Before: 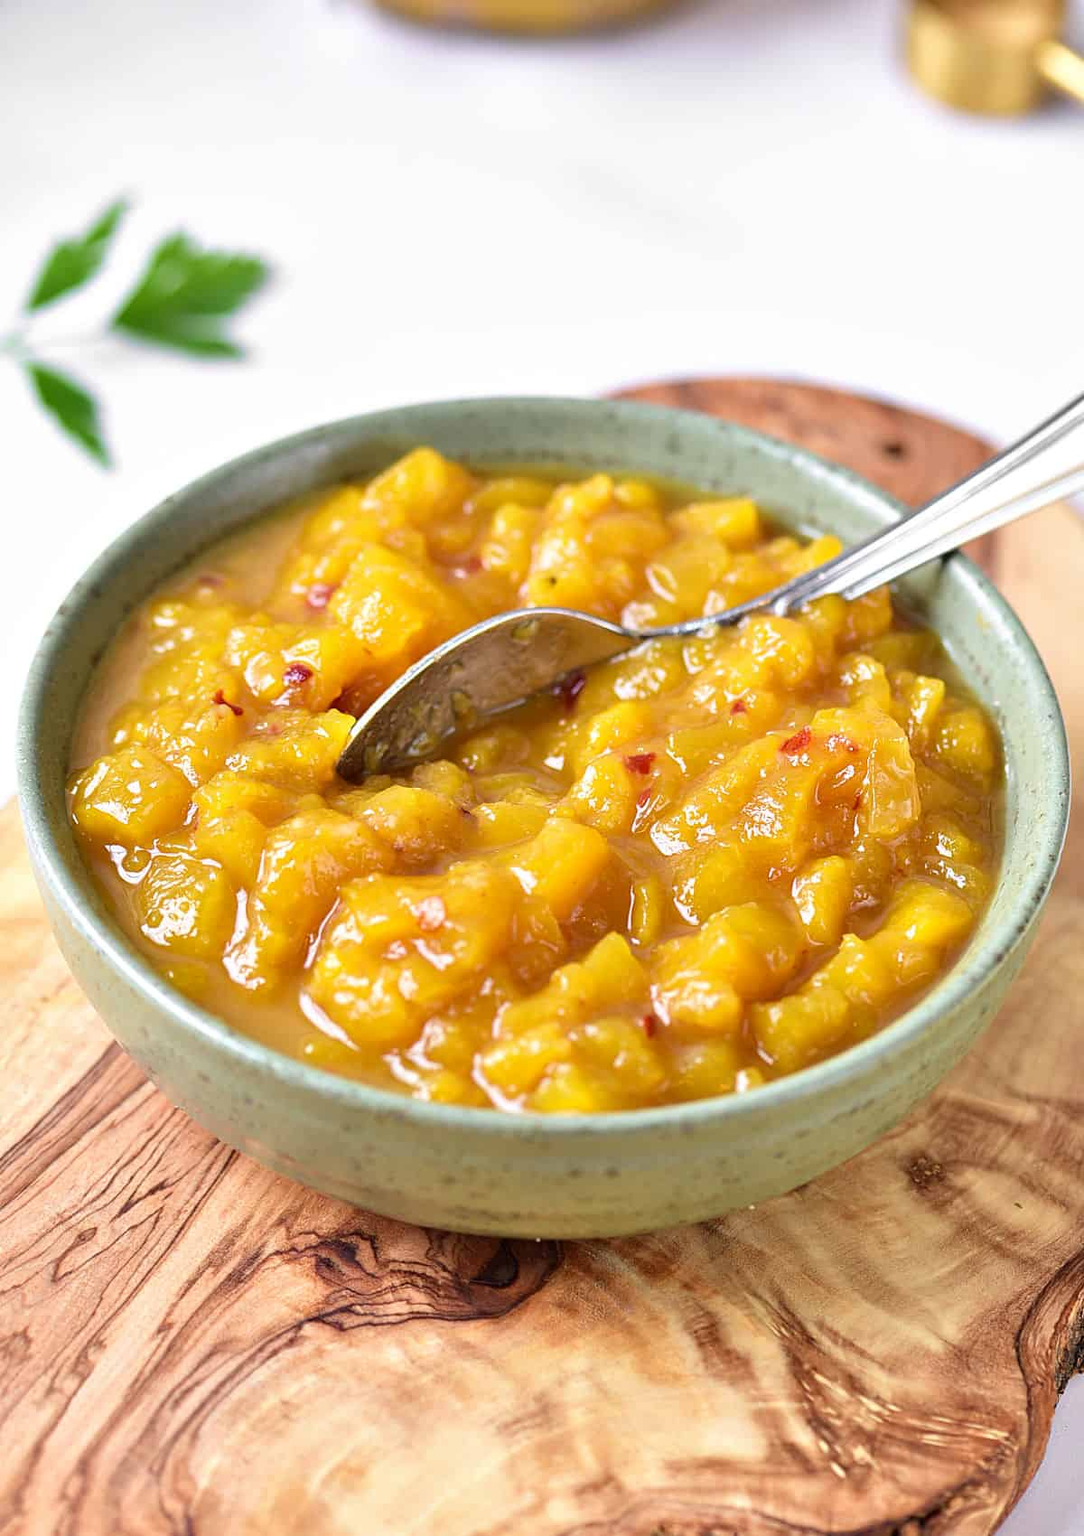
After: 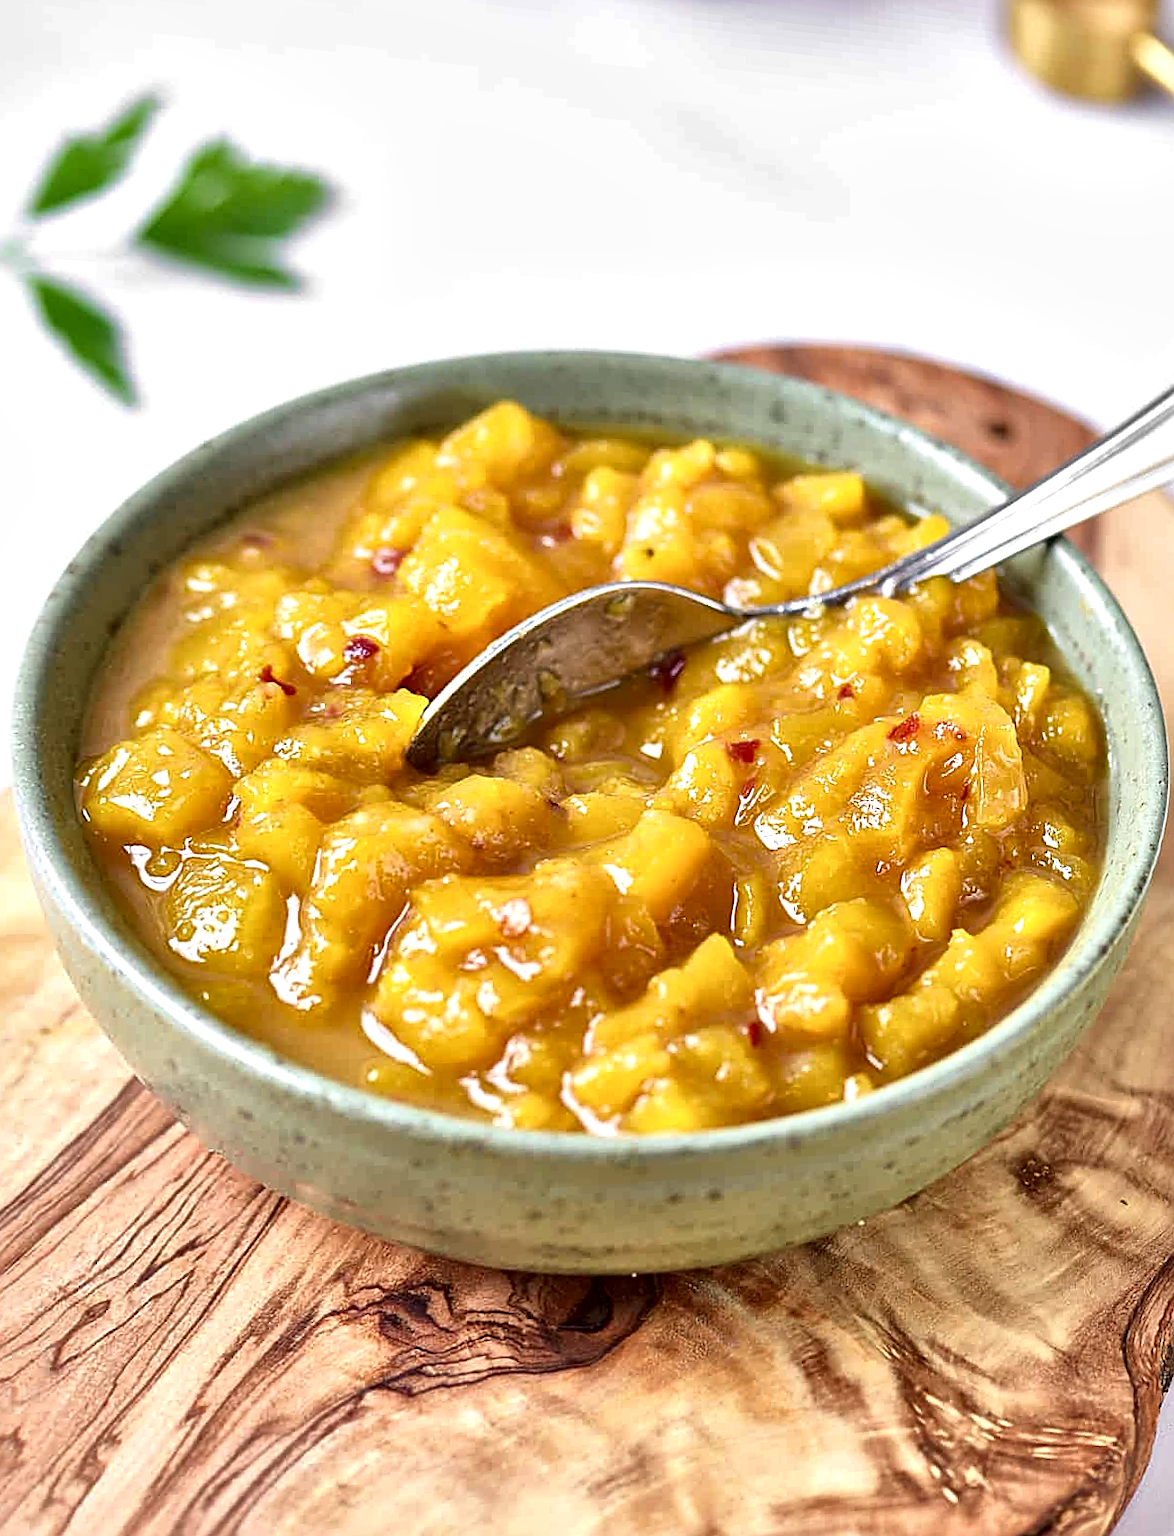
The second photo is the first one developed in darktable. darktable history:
rotate and perspective: rotation -0.013°, lens shift (vertical) -0.027, lens shift (horizontal) 0.178, crop left 0.016, crop right 0.989, crop top 0.082, crop bottom 0.918
local contrast: mode bilateral grid, contrast 20, coarseness 50, detail 179%, midtone range 0.2
sharpen: on, module defaults
